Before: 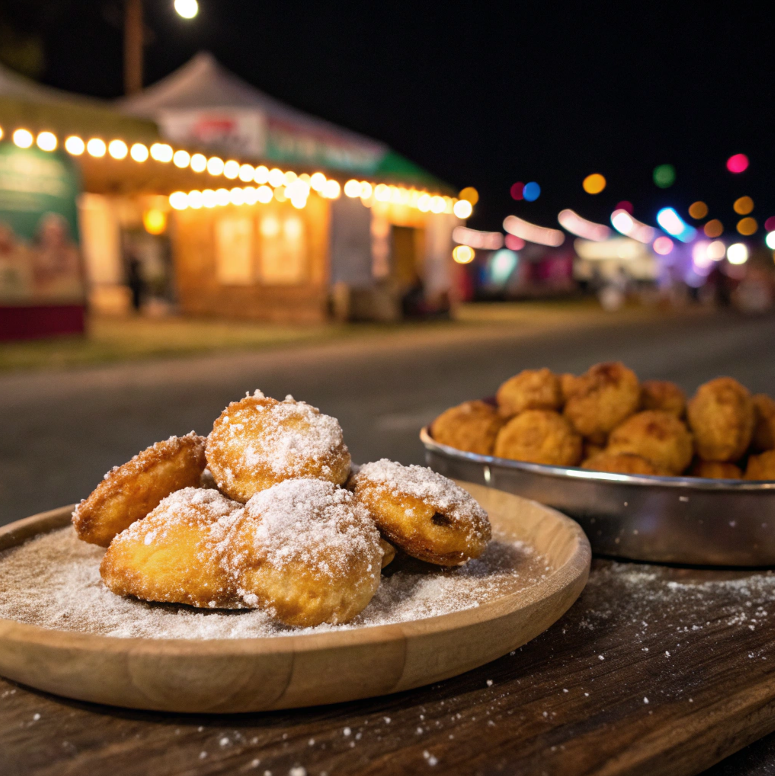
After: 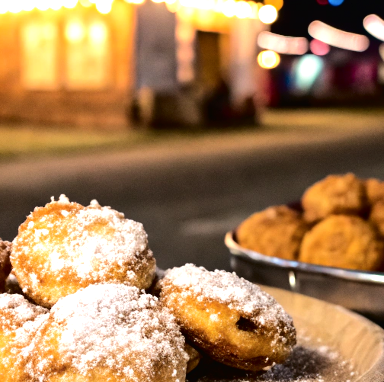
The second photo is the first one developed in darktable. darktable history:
tone curve: curves: ch0 [(0, 0) (0.003, 0.016) (0.011, 0.015) (0.025, 0.017) (0.044, 0.026) (0.069, 0.034) (0.1, 0.043) (0.136, 0.068) (0.177, 0.119) (0.224, 0.175) (0.277, 0.251) (0.335, 0.328) (0.399, 0.415) (0.468, 0.499) (0.543, 0.58) (0.623, 0.659) (0.709, 0.731) (0.801, 0.807) (0.898, 0.895) (1, 1)], color space Lab, independent channels, preserve colors none
tone equalizer: -8 EV -0.756 EV, -7 EV -0.726 EV, -6 EV -0.634 EV, -5 EV -0.42 EV, -3 EV 0.404 EV, -2 EV 0.6 EV, -1 EV 0.68 EV, +0 EV 0.774 EV, edges refinement/feathering 500, mask exposure compensation -1.57 EV, preserve details no
exposure: black level correction 0.001, compensate highlight preservation false
crop: left 25.234%, top 25.184%, right 25.182%, bottom 25.56%
